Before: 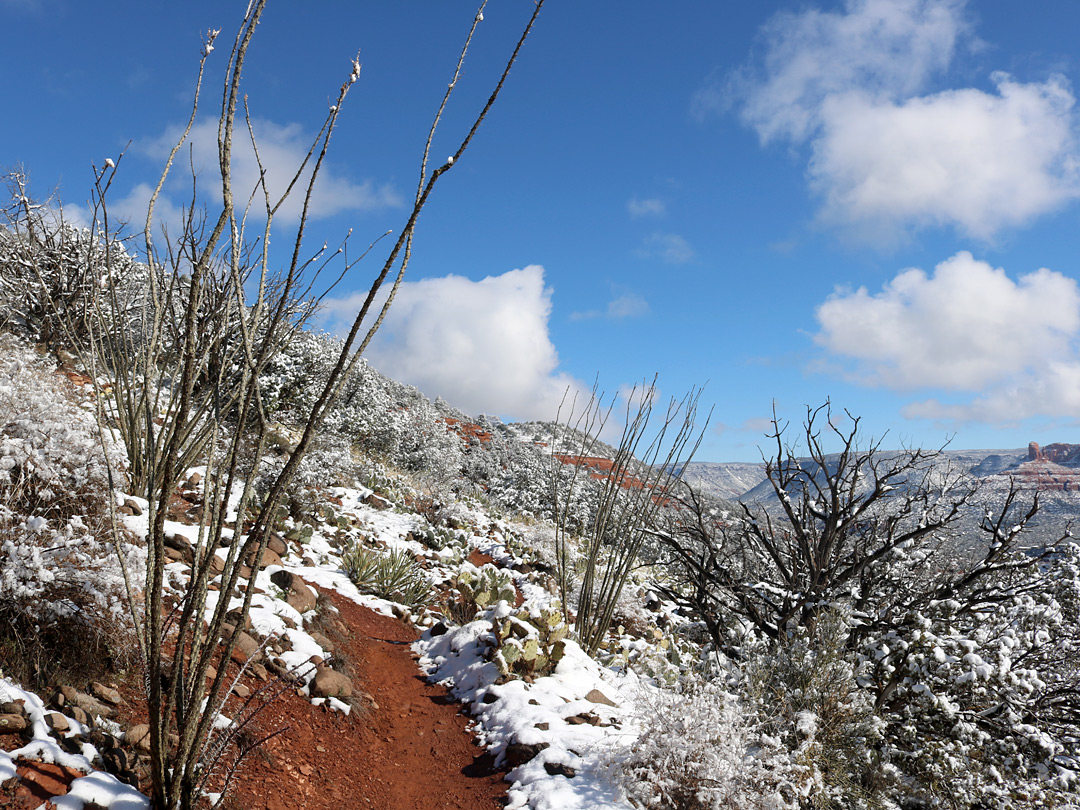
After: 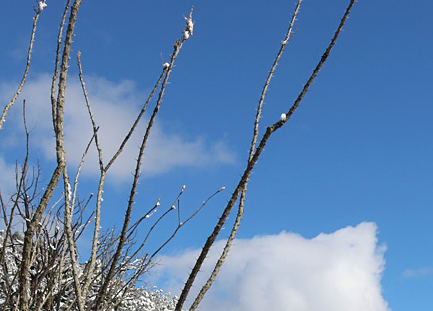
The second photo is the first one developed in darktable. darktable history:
contrast equalizer: y [[0.5, 0.5, 0.468, 0.5, 0.5, 0.5], [0.5 ×6], [0.5 ×6], [0 ×6], [0 ×6]]
crop: left 15.514%, top 5.421%, right 44.35%, bottom 56.162%
shadows and highlights: shadows 19.93, highlights -21.03, highlights color adjustment 72.65%, soften with gaussian
